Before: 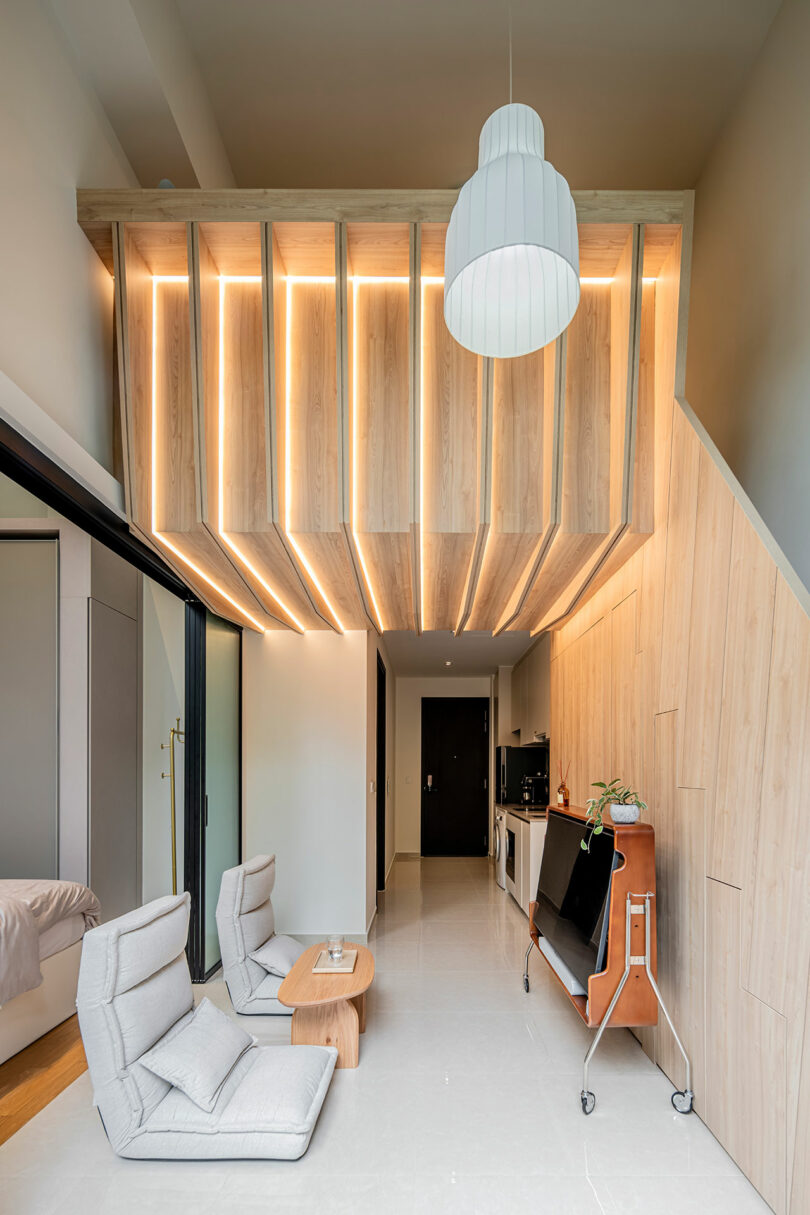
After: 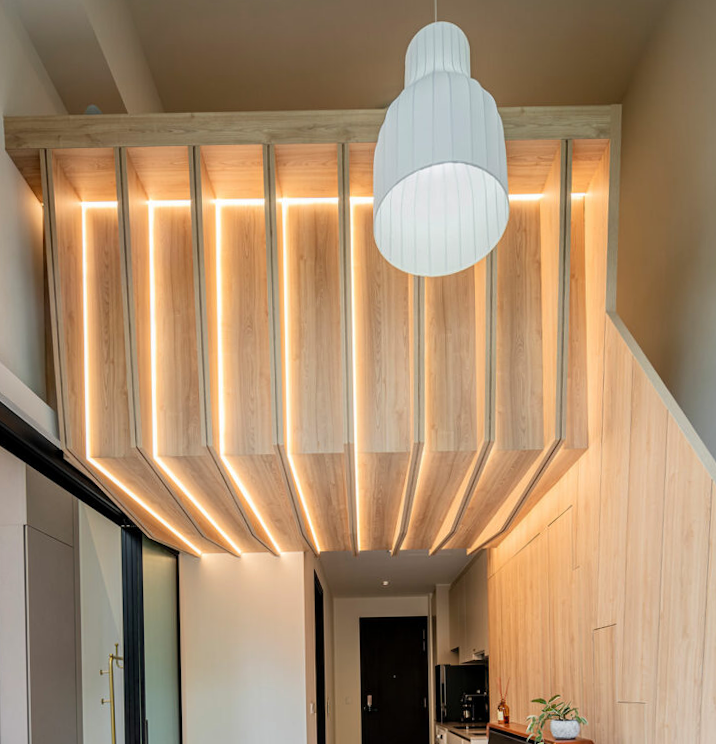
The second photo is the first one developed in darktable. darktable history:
rotate and perspective: rotation -1.24°, automatic cropping off
crop and rotate: left 9.345%, top 7.22%, right 4.982%, bottom 32.331%
